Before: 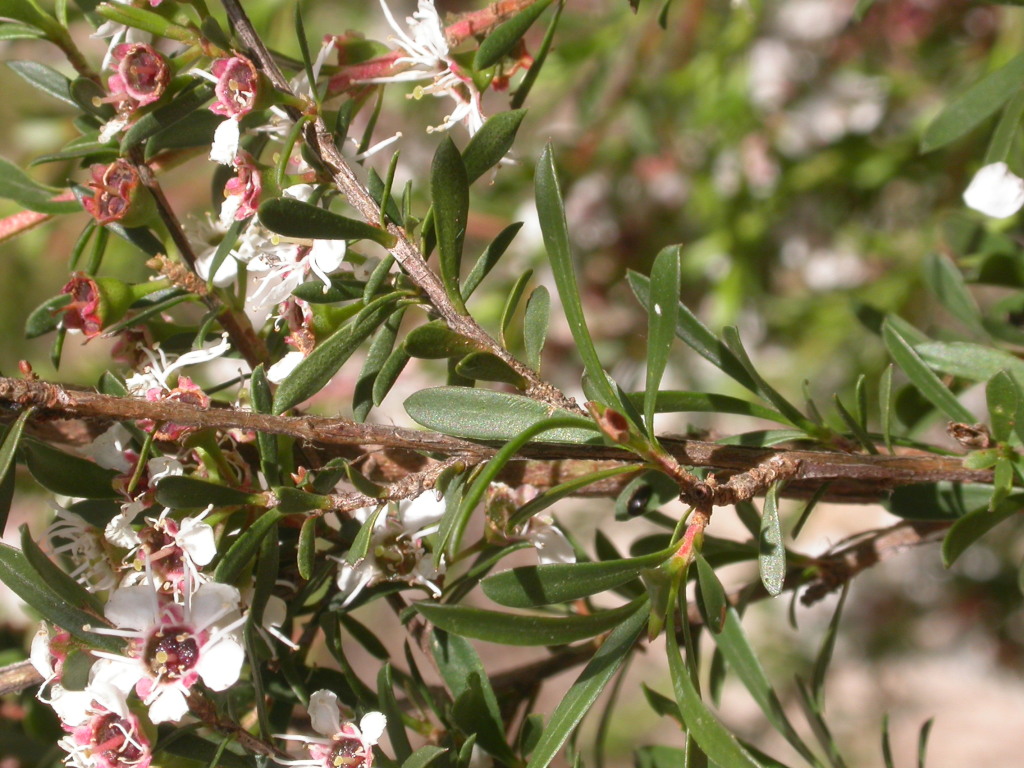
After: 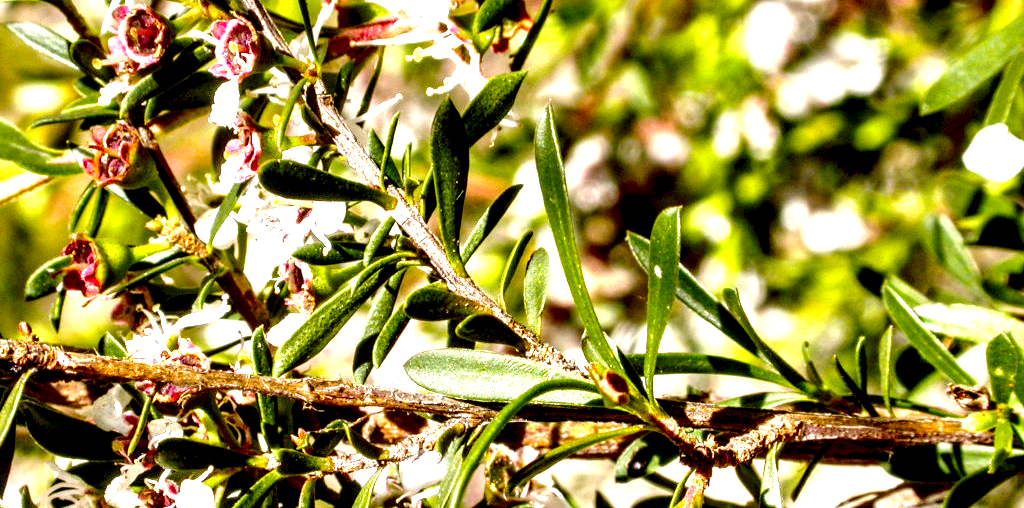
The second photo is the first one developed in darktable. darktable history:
crop and rotate: top 4.958%, bottom 28.858%
color balance rgb: perceptual saturation grading › global saturation 41.265%, global vibrance 25.494%
base curve: curves: ch0 [(0, 0) (0.028, 0.03) (0.121, 0.232) (0.46, 0.748) (0.859, 0.968) (1, 1)], preserve colors none
local contrast: highlights 118%, shadows 41%, detail 293%
